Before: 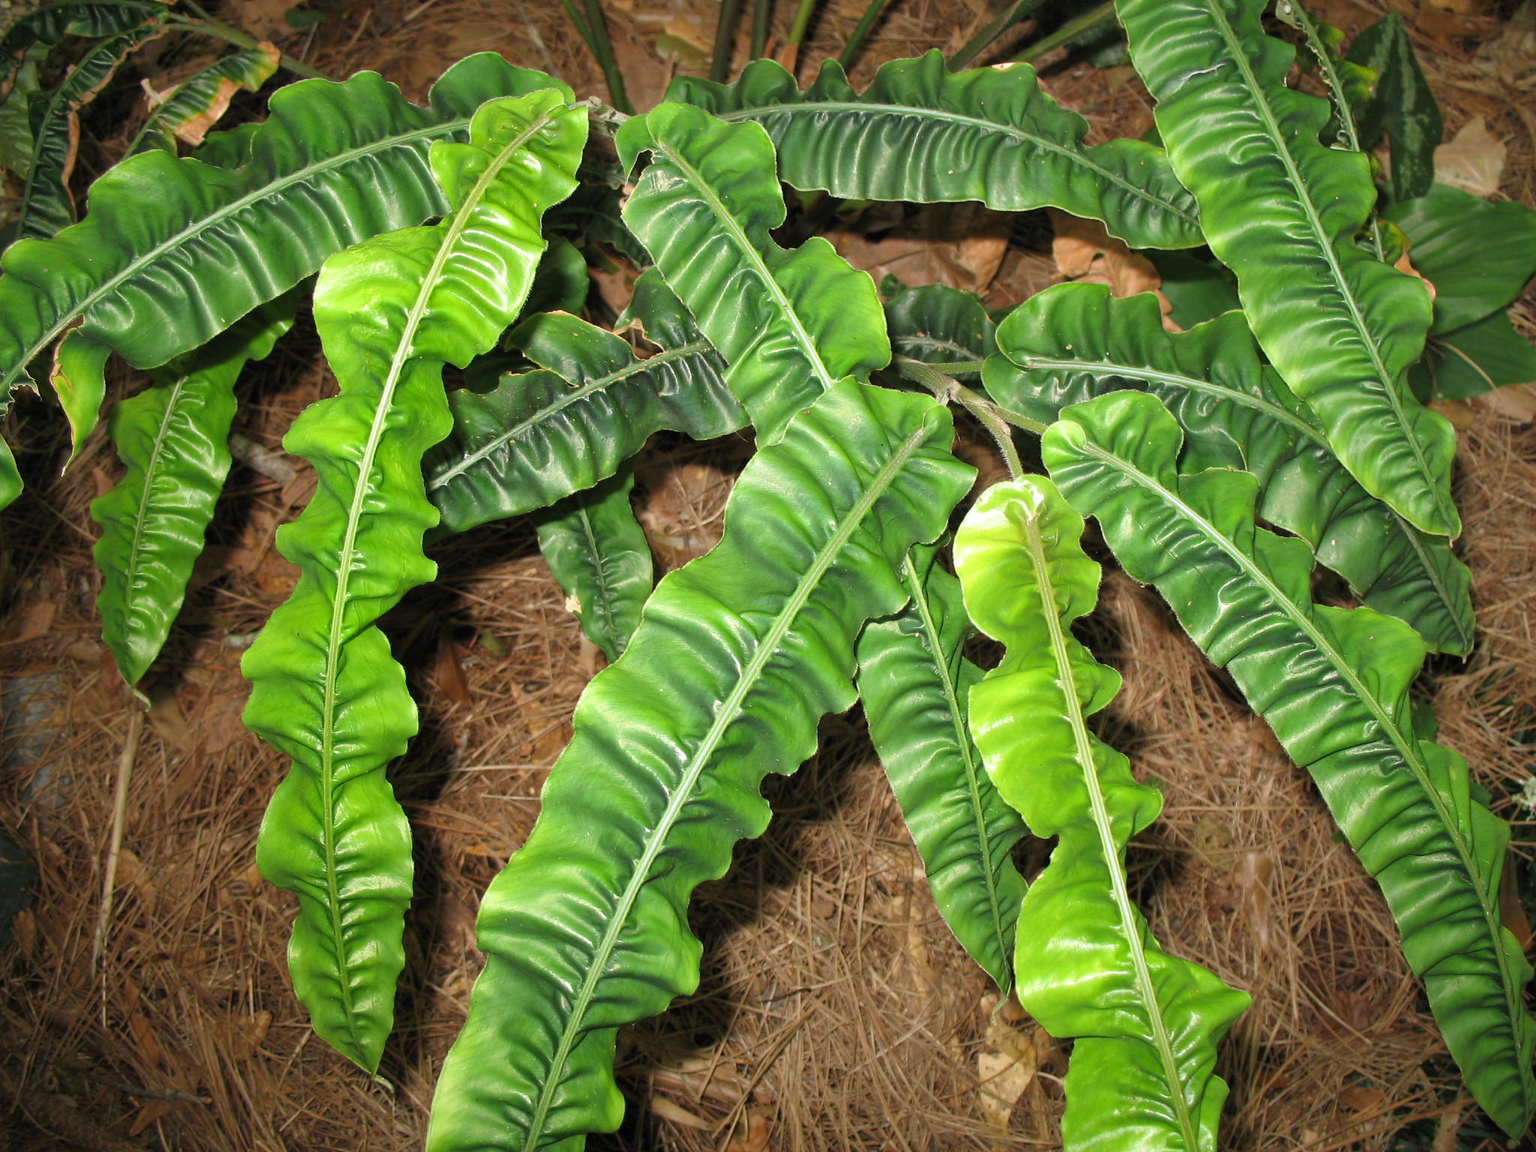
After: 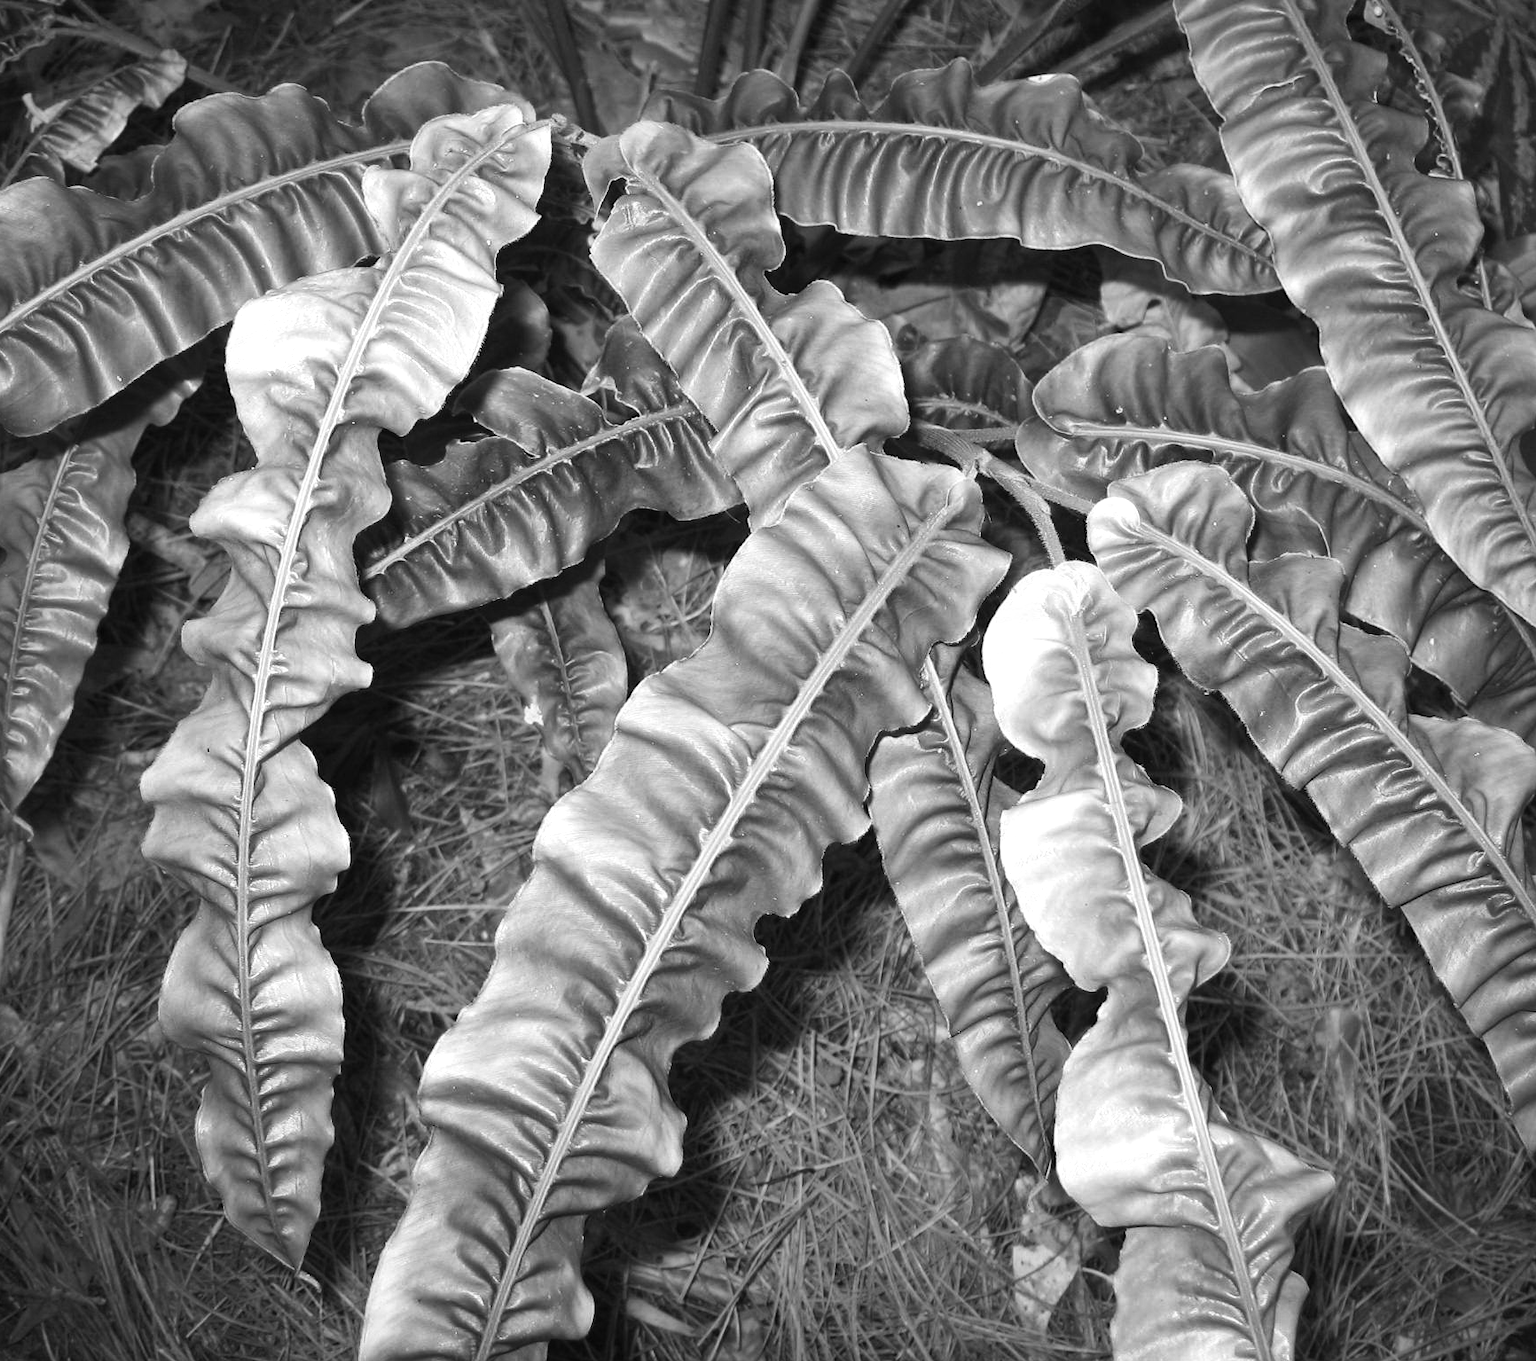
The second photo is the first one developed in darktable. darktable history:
color balance rgb: global offset › luminance 0.227%, perceptual saturation grading › global saturation 20%, perceptual saturation grading › highlights -49.257%, perceptual saturation grading › shadows 23.967%, saturation formula JzAzBz (2021)
color zones: curves: ch1 [(0, -0.014) (0.143, -0.013) (0.286, -0.013) (0.429, -0.016) (0.571, -0.019) (0.714, -0.015) (0.857, 0.002) (1, -0.014)]
crop: left 7.997%, right 7.397%
